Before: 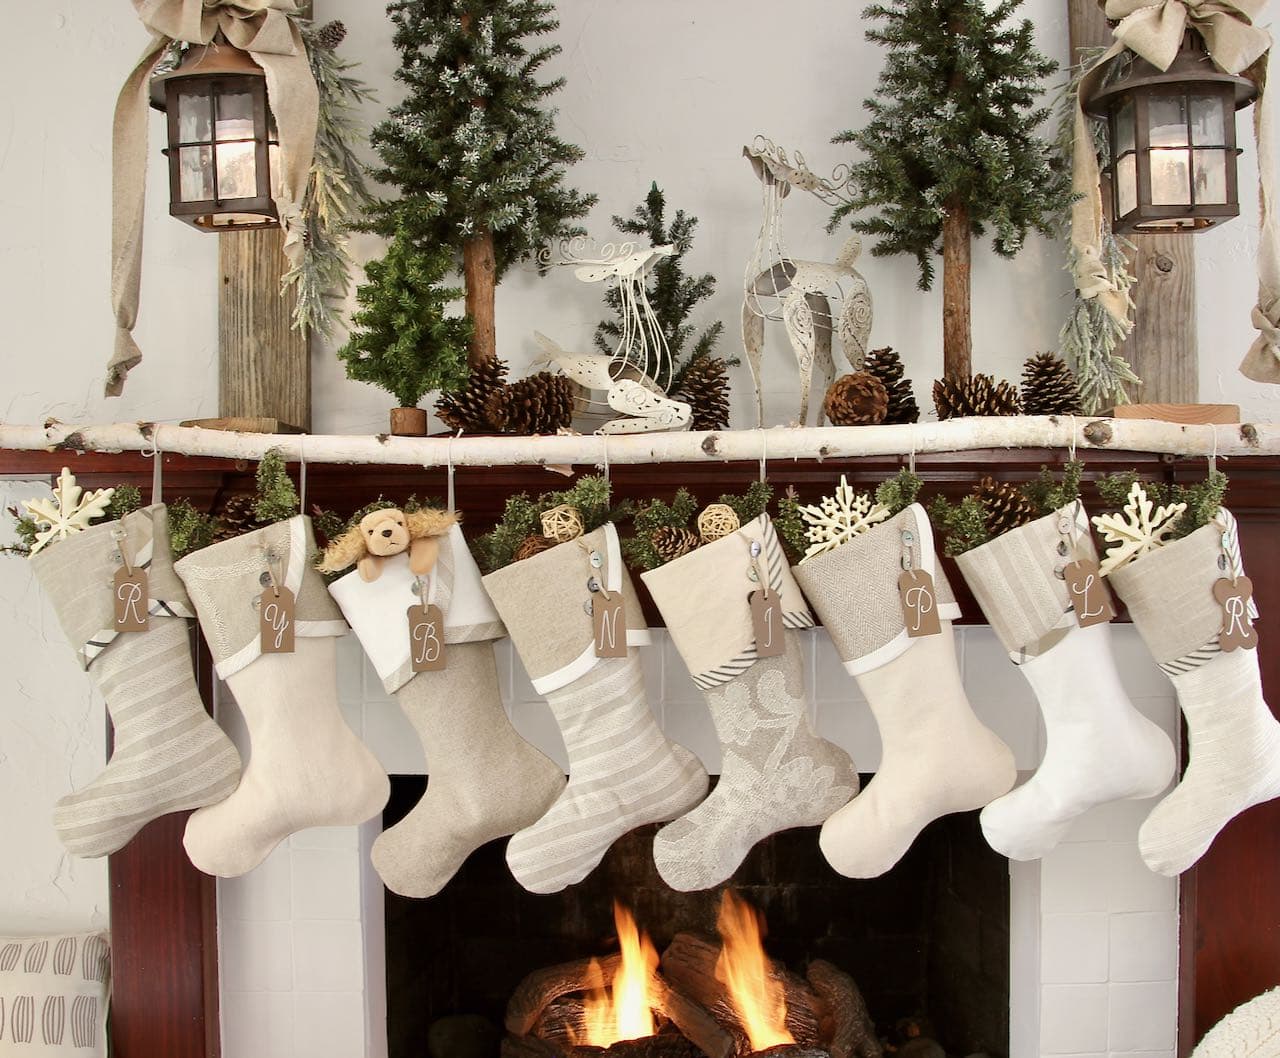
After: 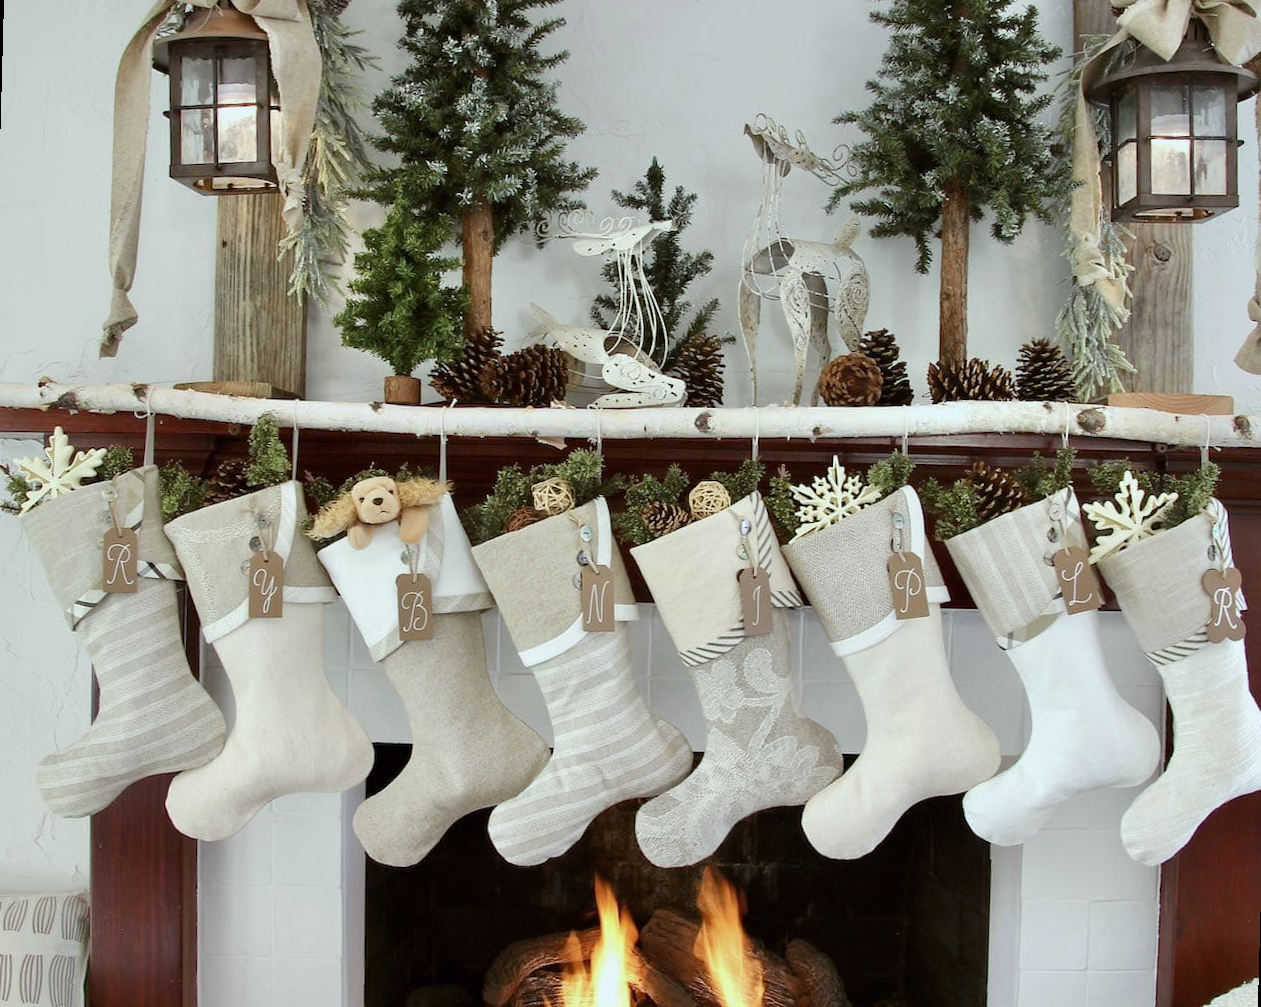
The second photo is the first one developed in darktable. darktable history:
rotate and perspective: rotation 1.57°, crop left 0.018, crop right 0.982, crop top 0.039, crop bottom 0.961
white balance: red 0.925, blue 1.046
